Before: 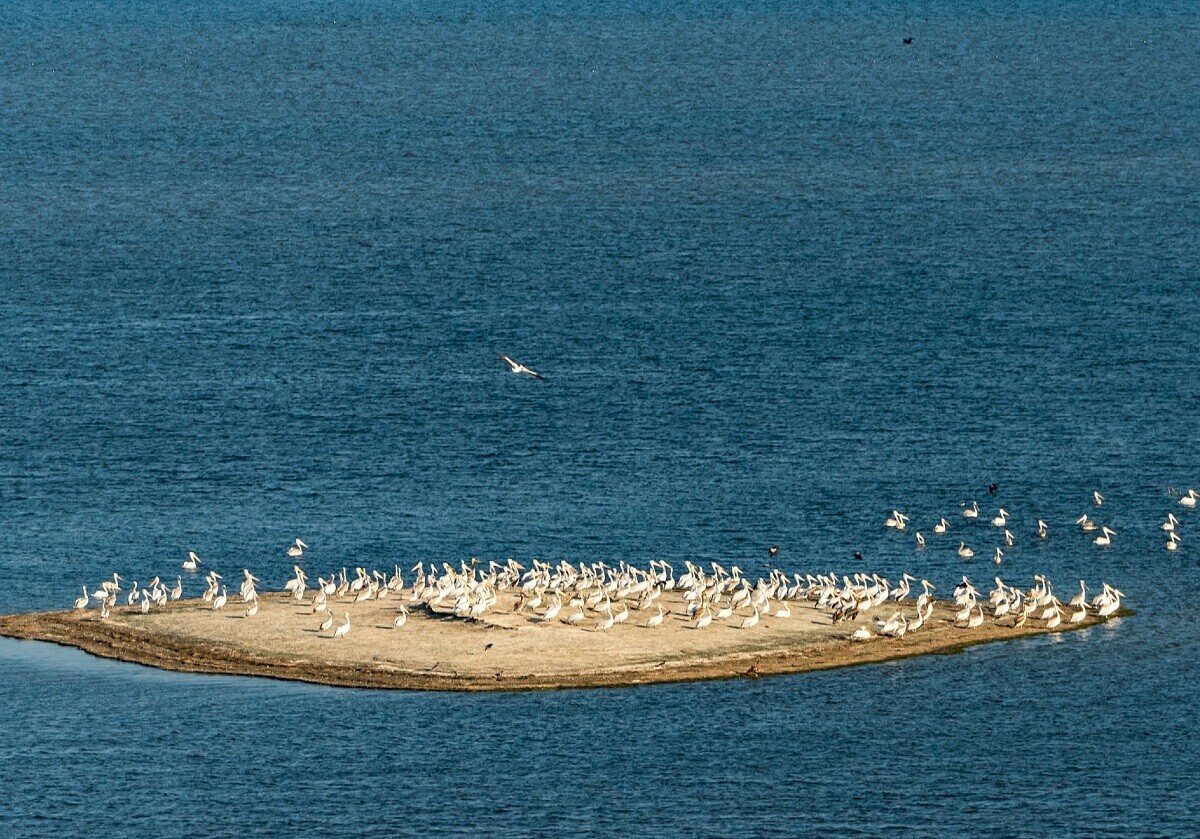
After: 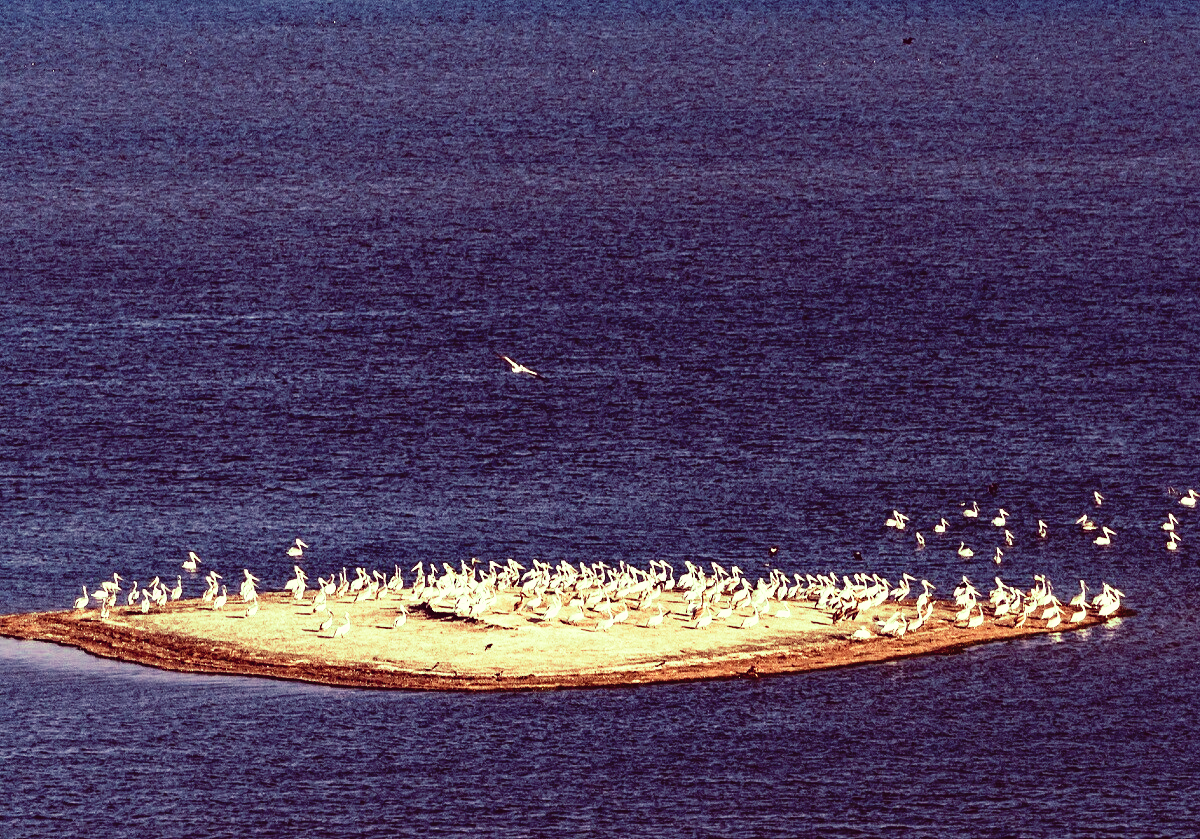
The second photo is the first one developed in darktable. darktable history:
tone curve: curves: ch0 [(0, 0) (0.003, 0.03) (0.011, 0.022) (0.025, 0.018) (0.044, 0.031) (0.069, 0.035) (0.1, 0.04) (0.136, 0.046) (0.177, 0.063) (0.224, 0.087) (0.277, 0.15) (0.335, 0.252) (0.399, 0.354) (0.468, 0.475) (0.543, 0.602) (0.623, 0.73) (0.709, 0.856) (0.801, 0.945) (0.898, 0.987) (1, 1)], preserve colors none
color look up table: target L [95.28, 96.37, 96.18, 75.25, 96.75, 77.4, 74.57, 66.63, 67.36, 66.7, 50.45, 37.16, 31.35, 34.67, 15.08, 200.4, 78.21, 70.53, 63.67, 66.56, 58.25, 50.23, 51.96, 48.19, 47.46, 36.74, 37.24, 22.07, 9.135, 90.49, 91.83, 70.17, 69.1, 52.03, 55.6, 54.38, 51.51, 49.92, 34.54, 32.25, 25.9, 27.1, 8.501, 11.83, 77.33, 96.5, 70.4, 67.32, 51.36], target a [-54.17, -45.92, -39.74, -61.9, -35.33, -20.38, -20.19, -45.5, 3.353, 1.294, 14.7, -4.049, -14.53, 12.94, 27.67, 0, 11.68, 5.525, 24.27, 16.49, 31.4, 51.23, 18.24, 43.18, 48.3, 29.57, 35.91, 31.91, 44.93, 32.41, 28.04, 23.22, 10.68, 57.56, 12.52, 38.46, 57.54, 51.63, 13.85, 29.6, 27.93, 29.93, 46.73, 45.03, -45.74, -39.48, -23.82, 1.98, -14.49], target b [83.88, 52.69, 24.67, 54.95, 33.13, 57.98, 24.82, 36.48, 46.49, 26.81, 33.93, -0.12, 17.23, 16.44, 5.317, 0, 10.09, 48.96, 17.1, 26.35, 7.815, 37.93, 6.172, 34.86, 19.13, 25.68, 12.43, 17.04, 2.248, 14.09, 16.32, -14.43, -14.04, -19.21, -31.67, -20.38, -32.28, -4.246, -15.44, -52.31, -9.344, -25.97, -35.11, -32.3, -7.91, 24.74, -17.89, -0.058, -15.96], num patches 49
